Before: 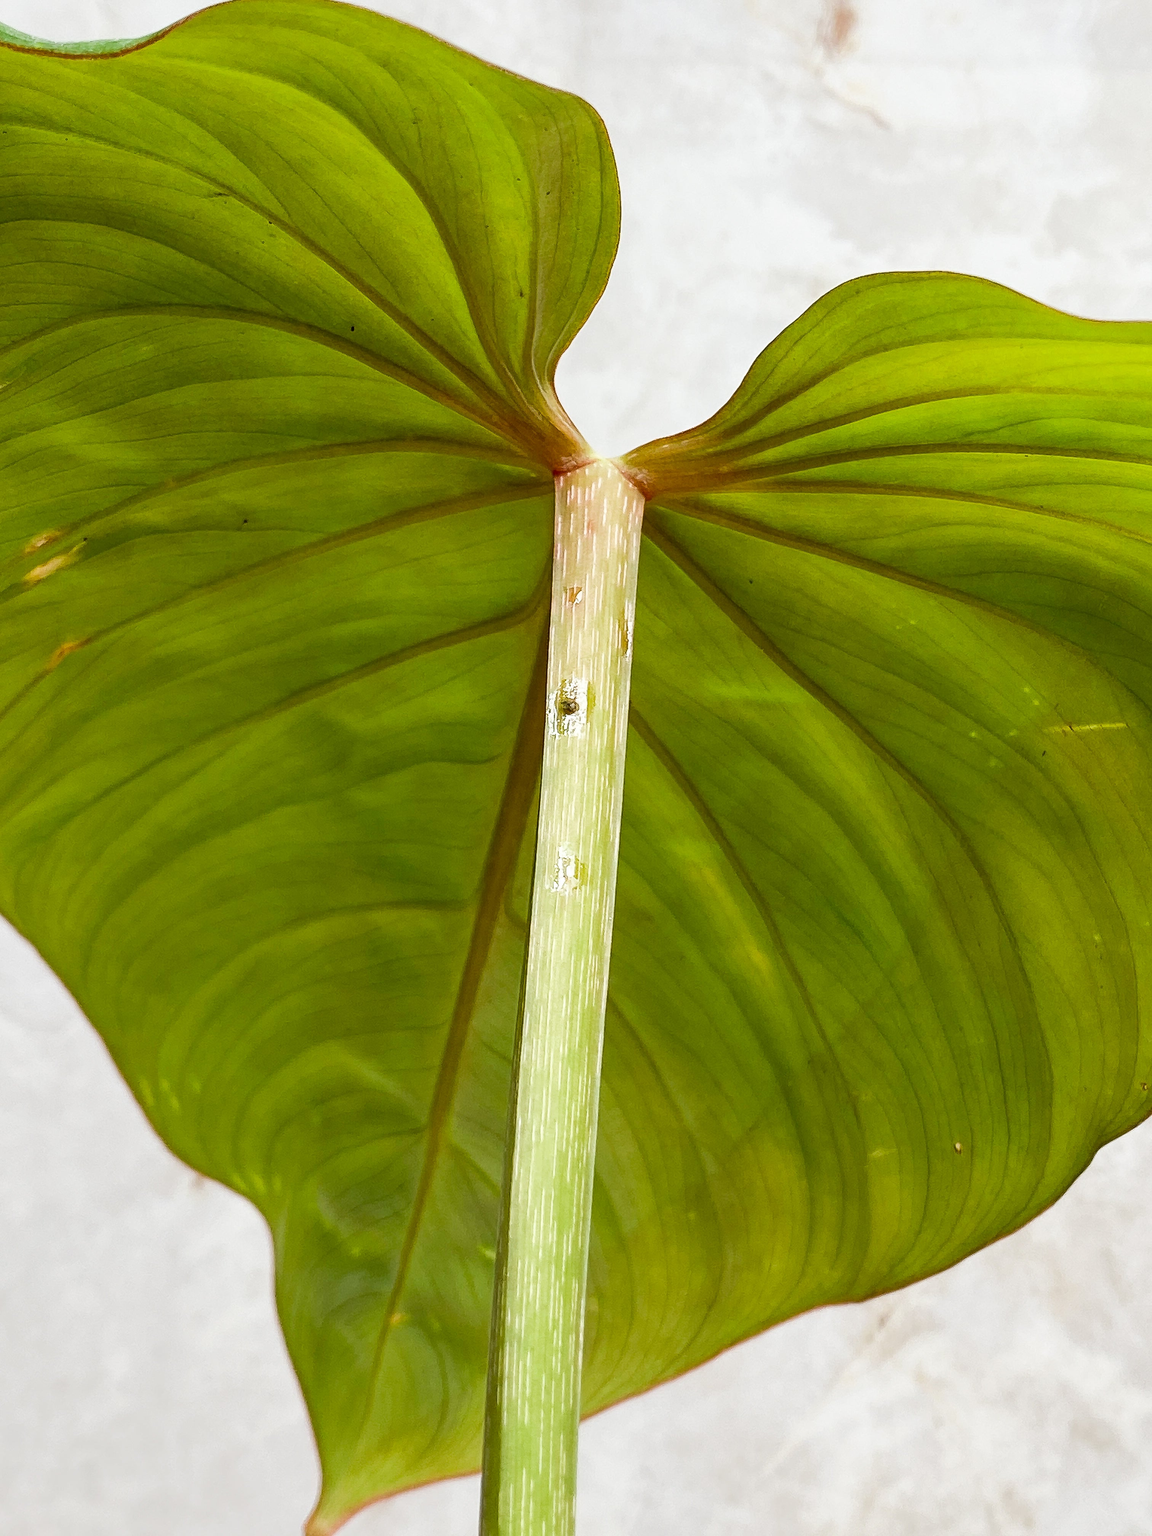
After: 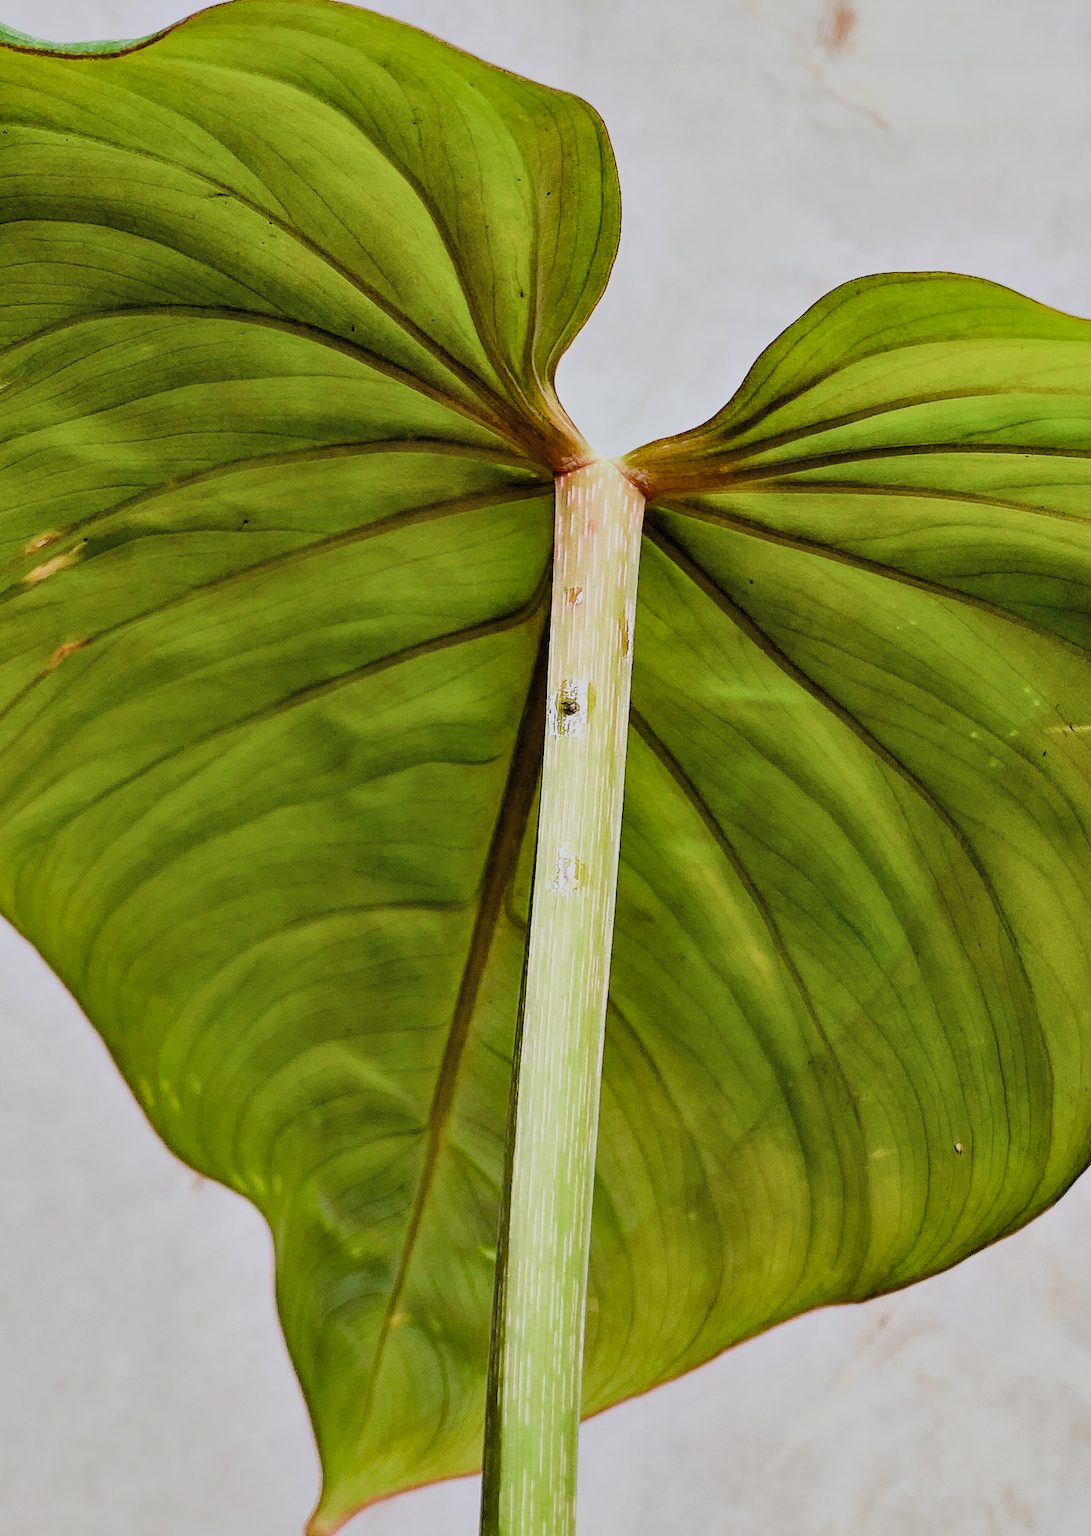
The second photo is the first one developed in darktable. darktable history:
filmic rgb: black relative exposure -6.06 EV, white relative exposure 6.94 EV, hardness 2.26, color science v4 (2020)
contrast equalizer: y [[0.6 ×6], [0.55 ×6], [0 ×6], [0 ×6], [0 ×6]]
crop and rotate: left 0%, right 5.251%
